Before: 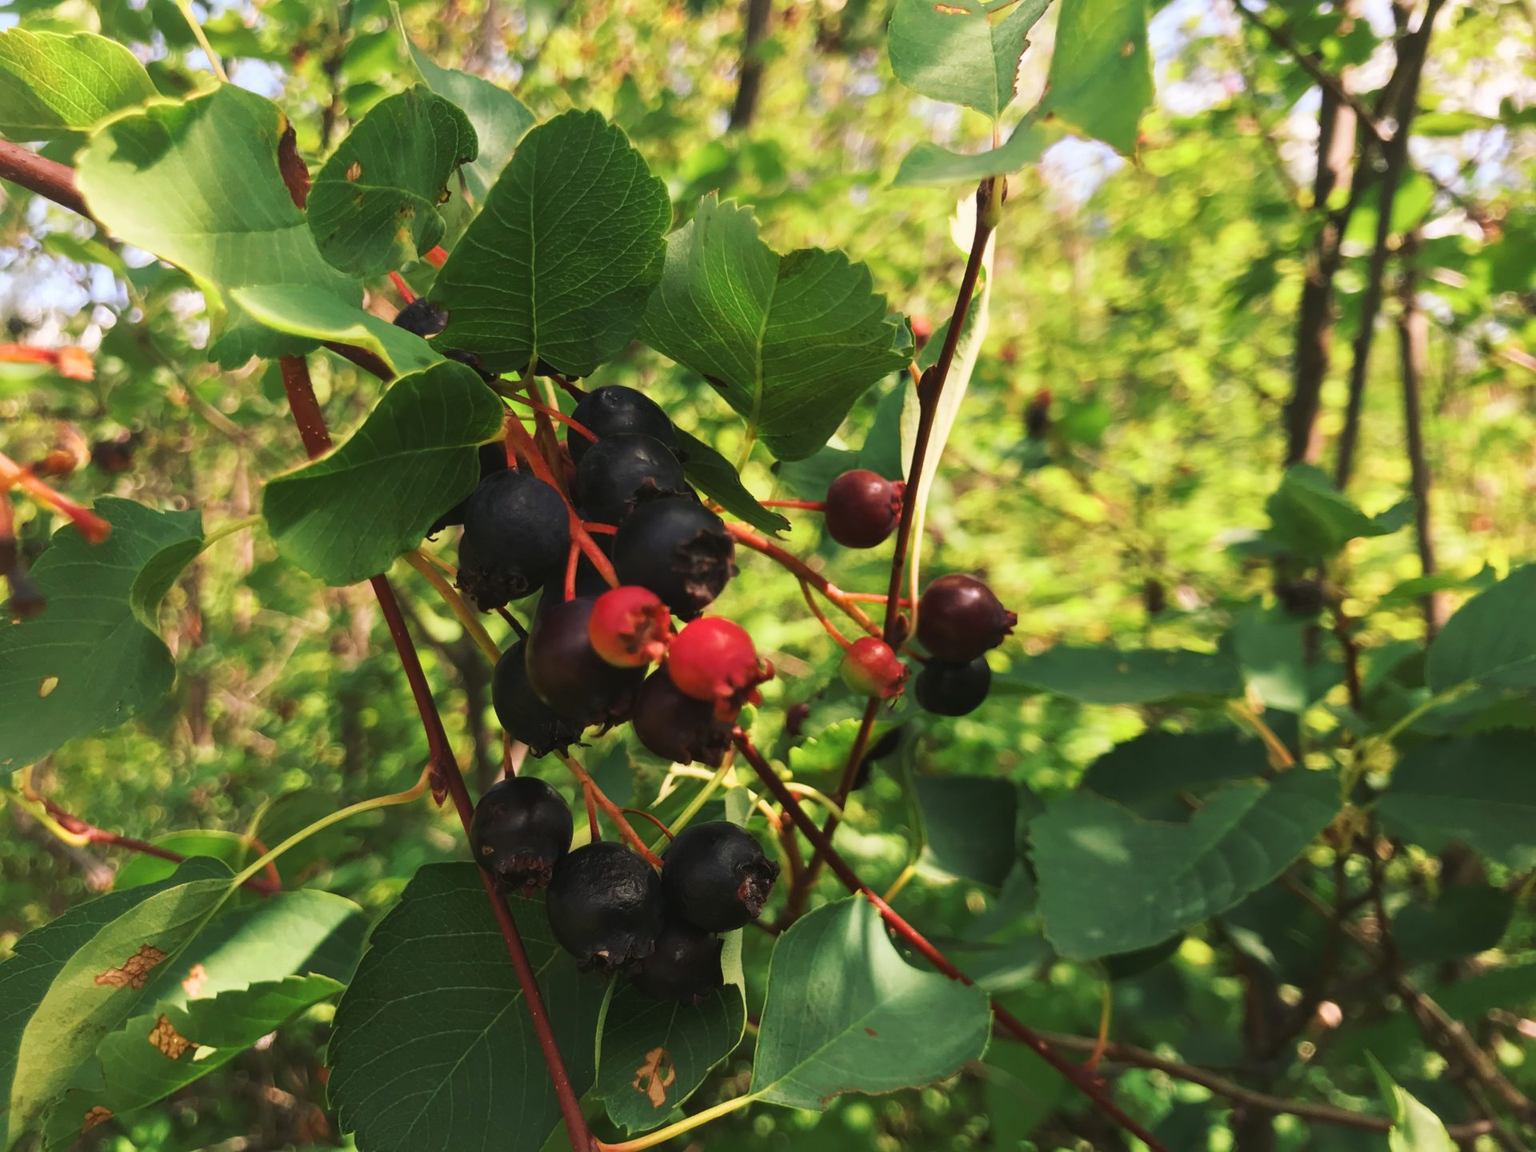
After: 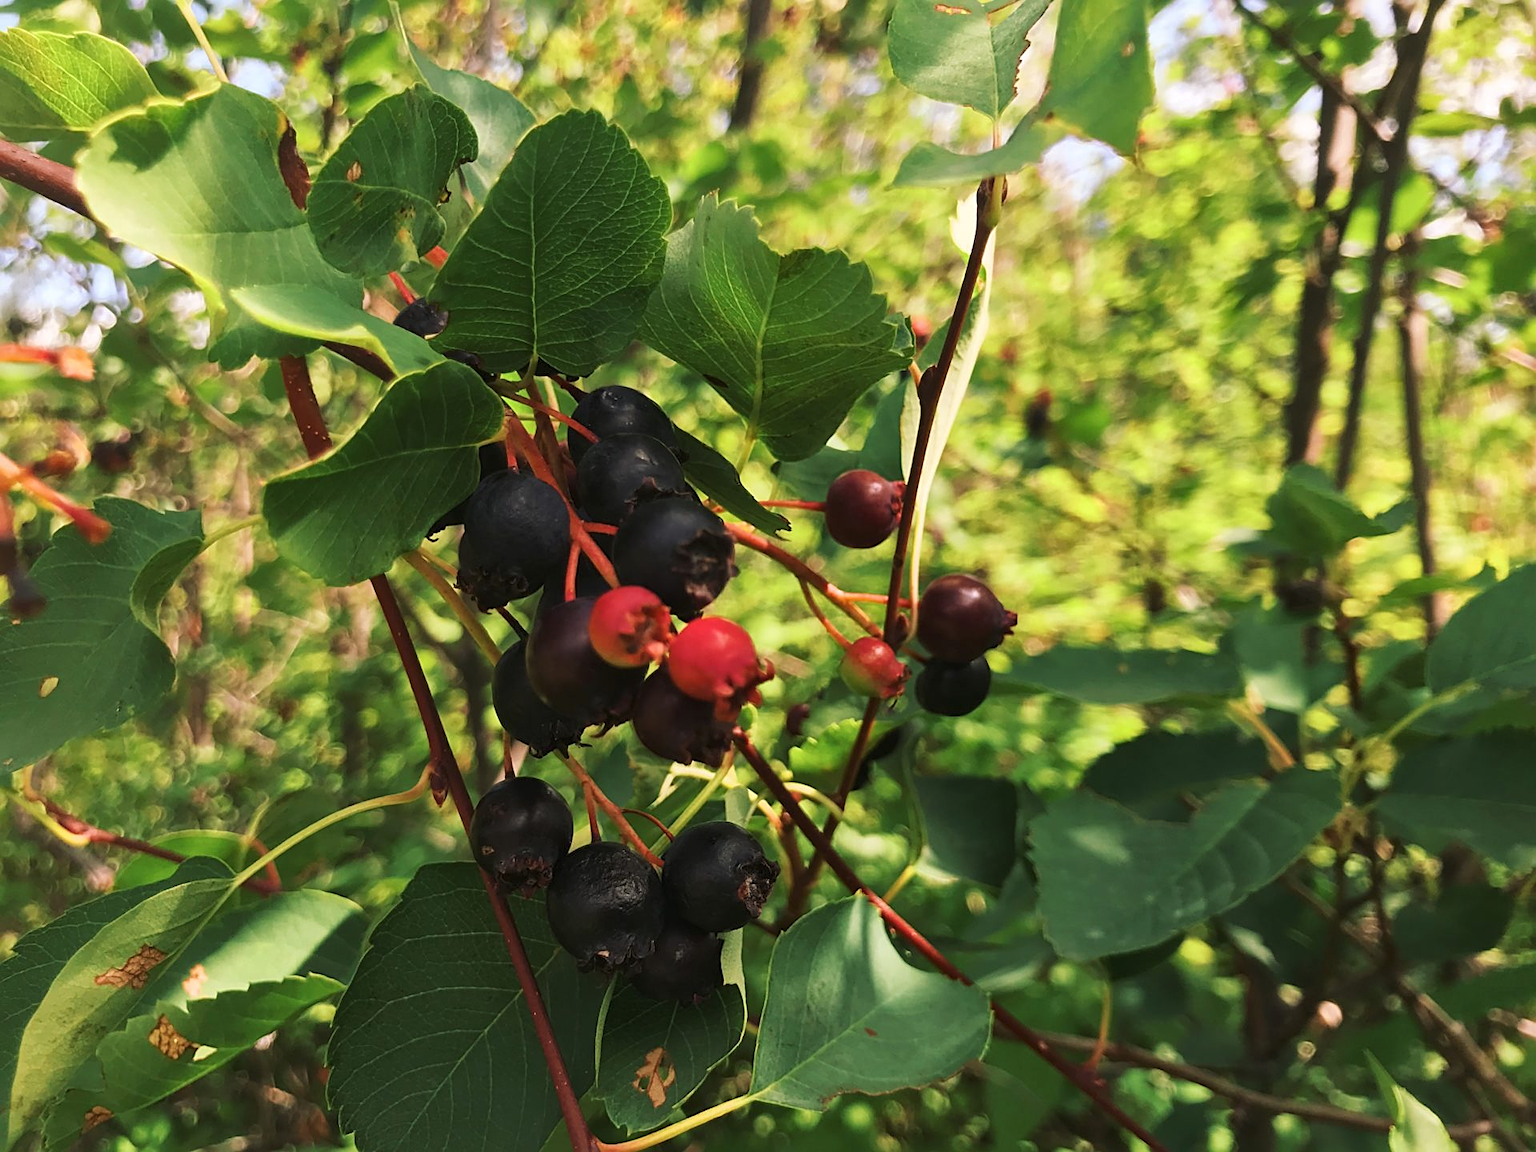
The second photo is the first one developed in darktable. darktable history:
exposure: exposure -0.04 EV, compensate highlight preservation false
sharpen: on, module defaults
local contrast: mode bilateral grid, contrast 20, coarseness 49, detail 119%, midtone range 0.2
